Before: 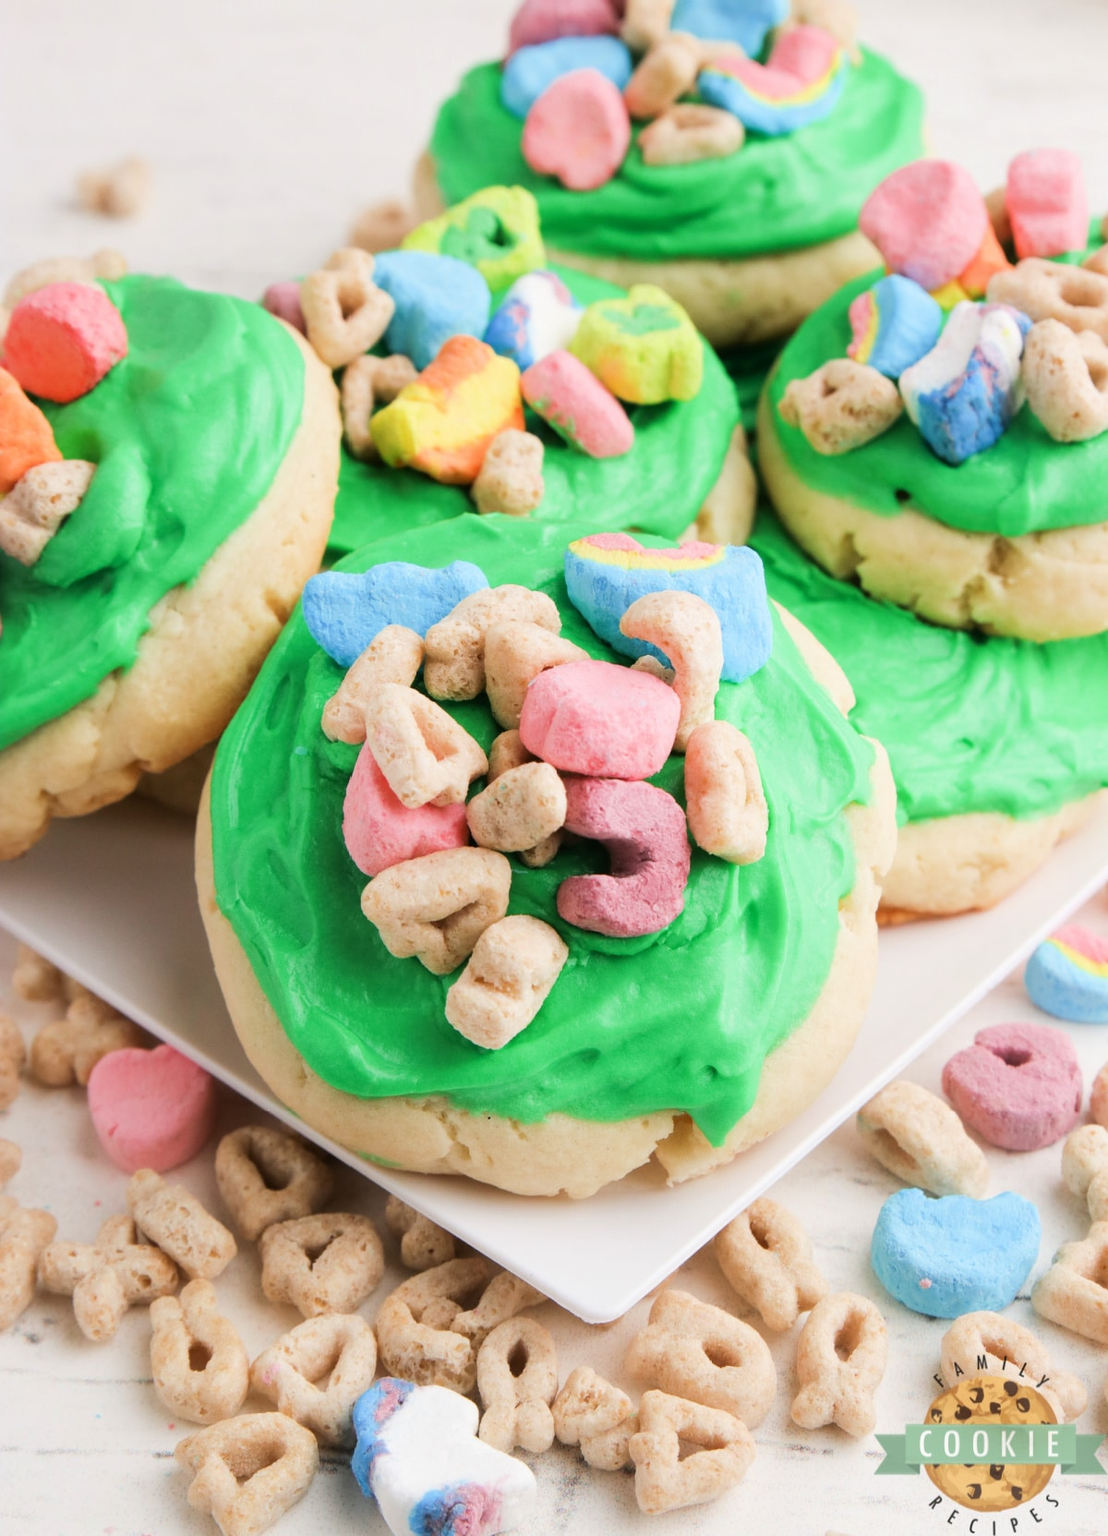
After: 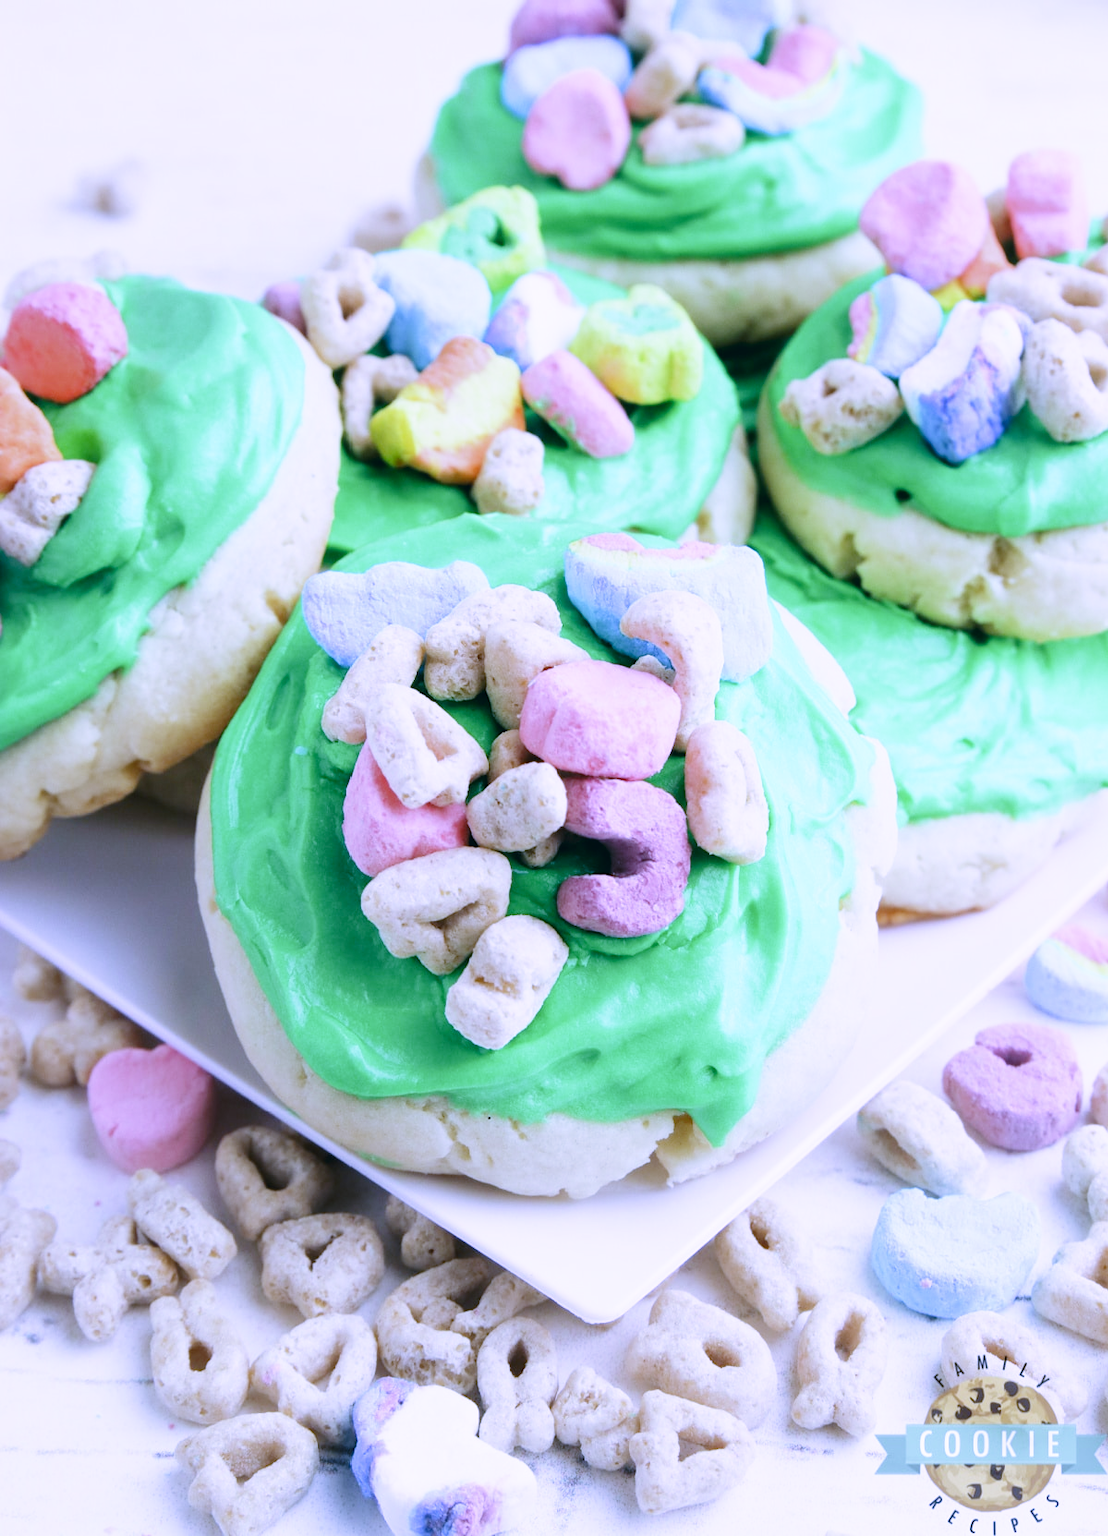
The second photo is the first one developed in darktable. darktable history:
tone curve: curves: ch0 [(0, 0) (0.003, 0.023) (0.011, 0.025) (0.025, 0.029) (0.044, 0.047) (0.069, 0.079) (0.1, 0.113) (0.136, 0.152) (0.177, 0.199) (0.224, 0.26) (0.277, 0.333) (0.335, 0.404) (0.399, 0.48) (0.468, 0.559) (0.543, 0.635) (0.623, 0.713) (0.709, 0.797) (0.801, 0.879) (0.898, 0.953) (1, 1)], preserve colors none
white balance: red 0.766, blue 1.537
color correction: highlights a* 5.38, highlights b* 5.3, shadows a* -4.26, shadows b* -5.11
